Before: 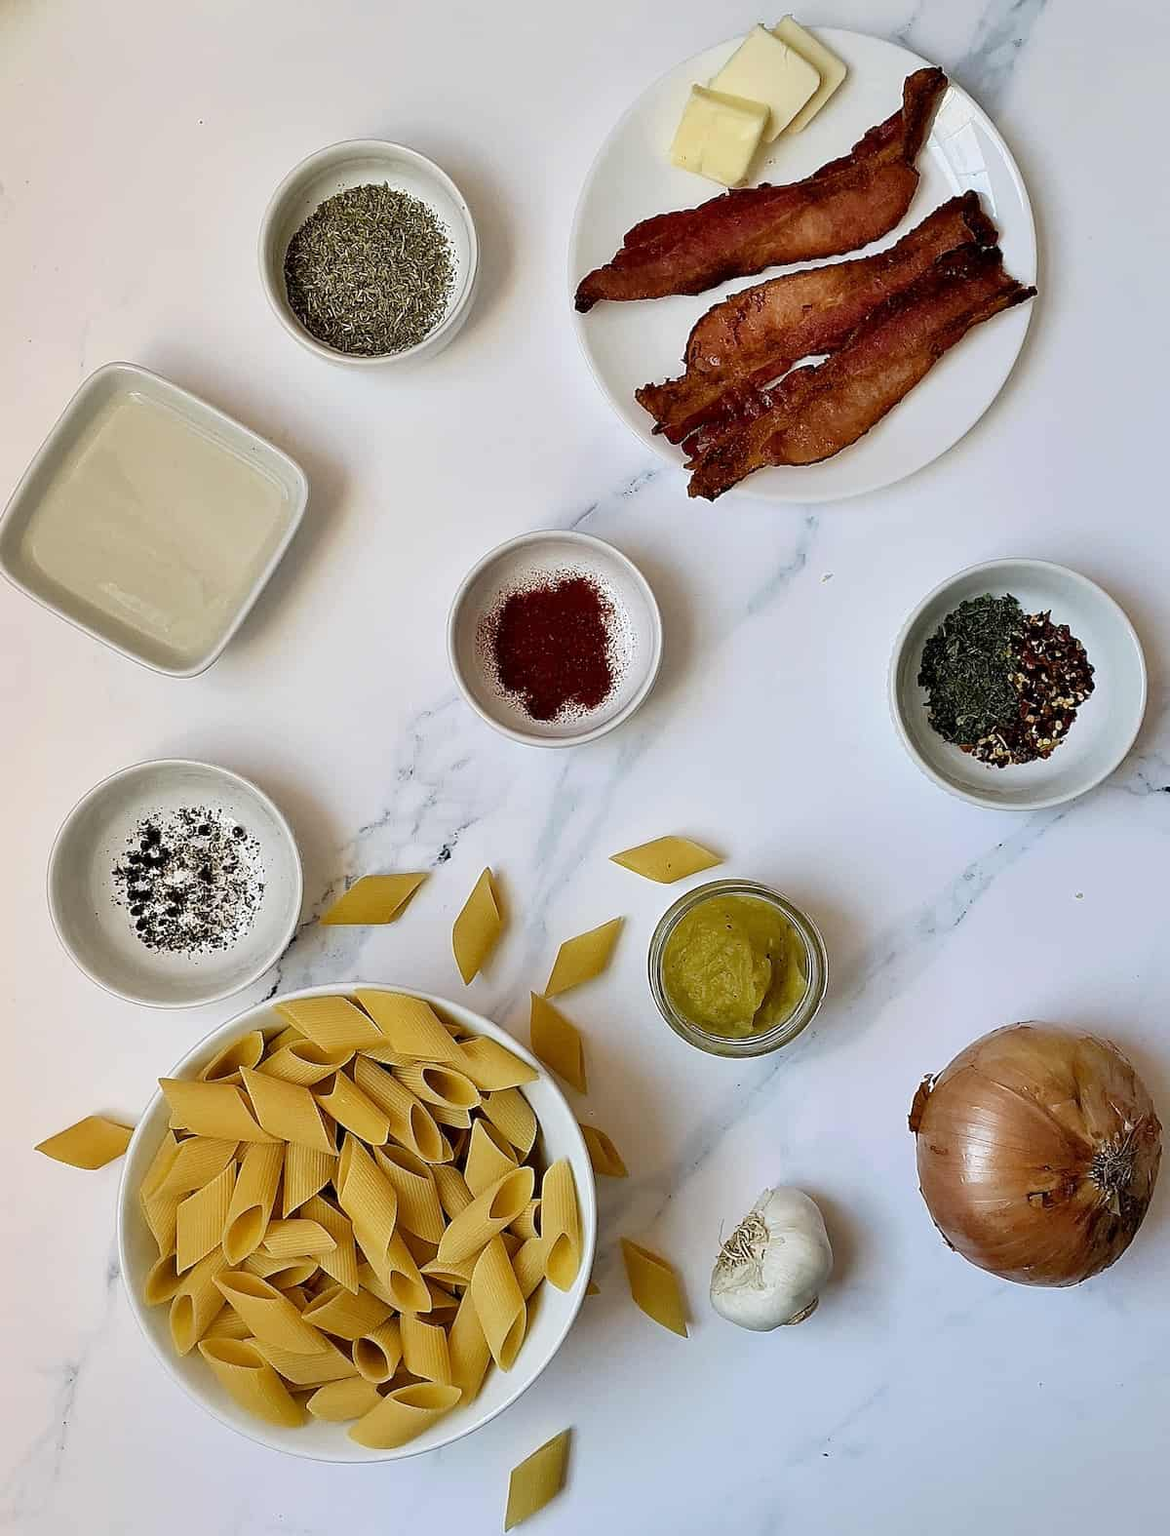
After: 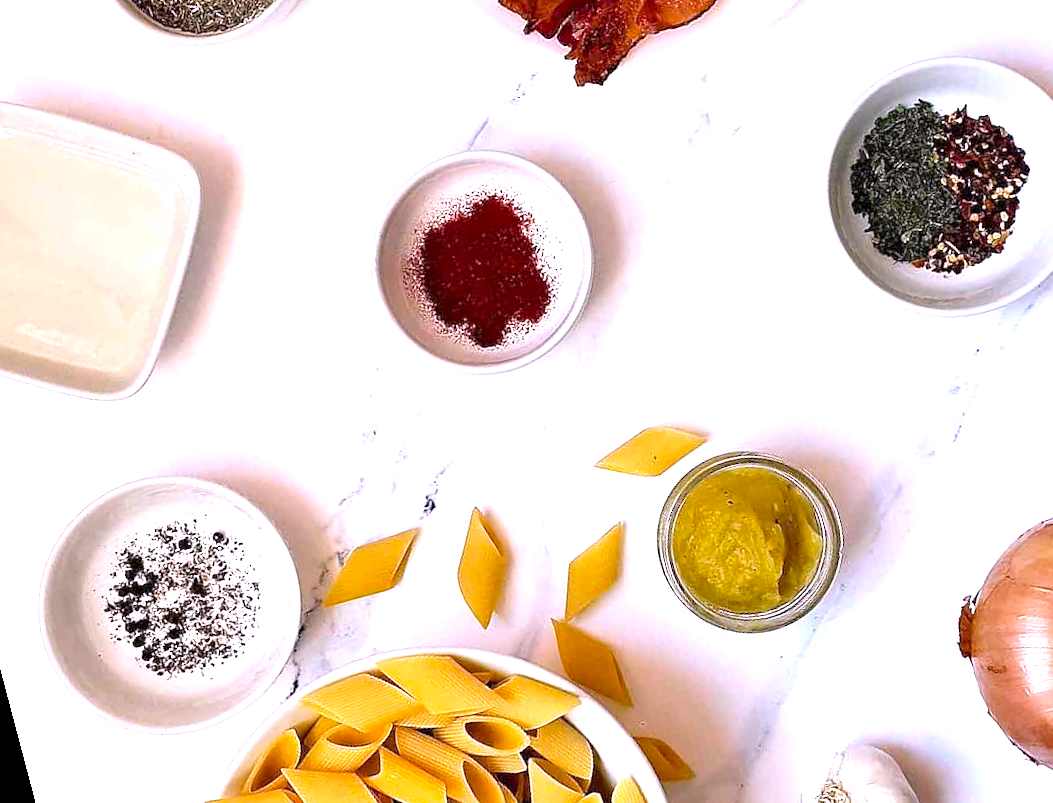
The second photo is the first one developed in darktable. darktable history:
exposure: exposure 1 EV, compensate highlight preservation false
white balance: red 1.066, blue 1.119
rotate and perspective: rotation -14.8°, crop left 0.1, crop right 0.903, crop top 0.25, crop bottom 0.748
crop: left 6.446%, top 8.188%, right 9.538%, bottom 3.548%
